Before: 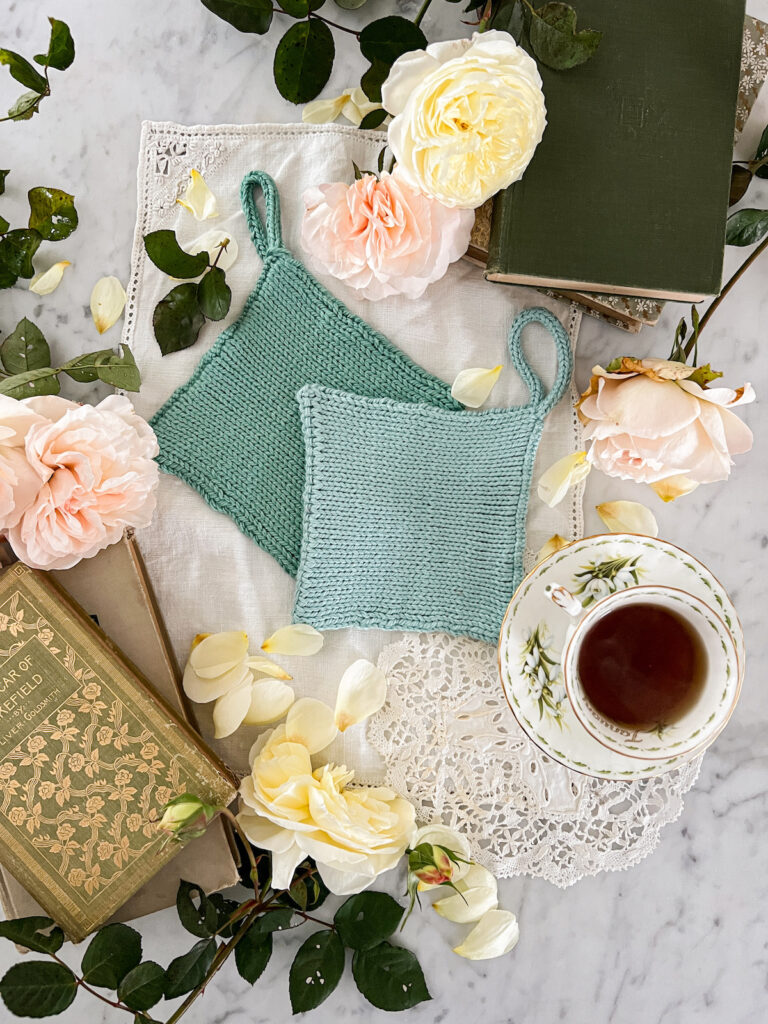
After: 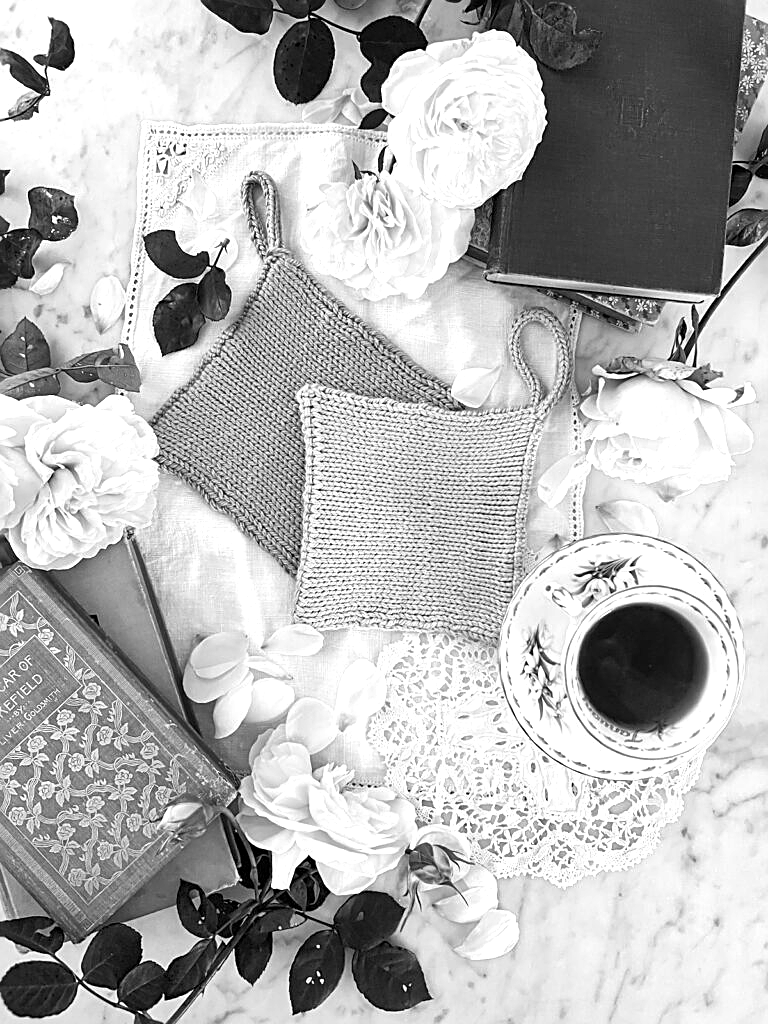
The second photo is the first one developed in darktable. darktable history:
local contrast: mode bilateral grid, contrast 19, coarseness 50, detail 119%, midtone range 0.2
sharpen: on, module defaults
color calibration: output gray [0.21, 0.42, 0.37, 0], illuminant custom, x 0.389, y 0.387, temperature 3843.64 K
exposure: black level correction 0, exposure 0.498 EV, compensate exposure bias true, compensate highlight preservation false
